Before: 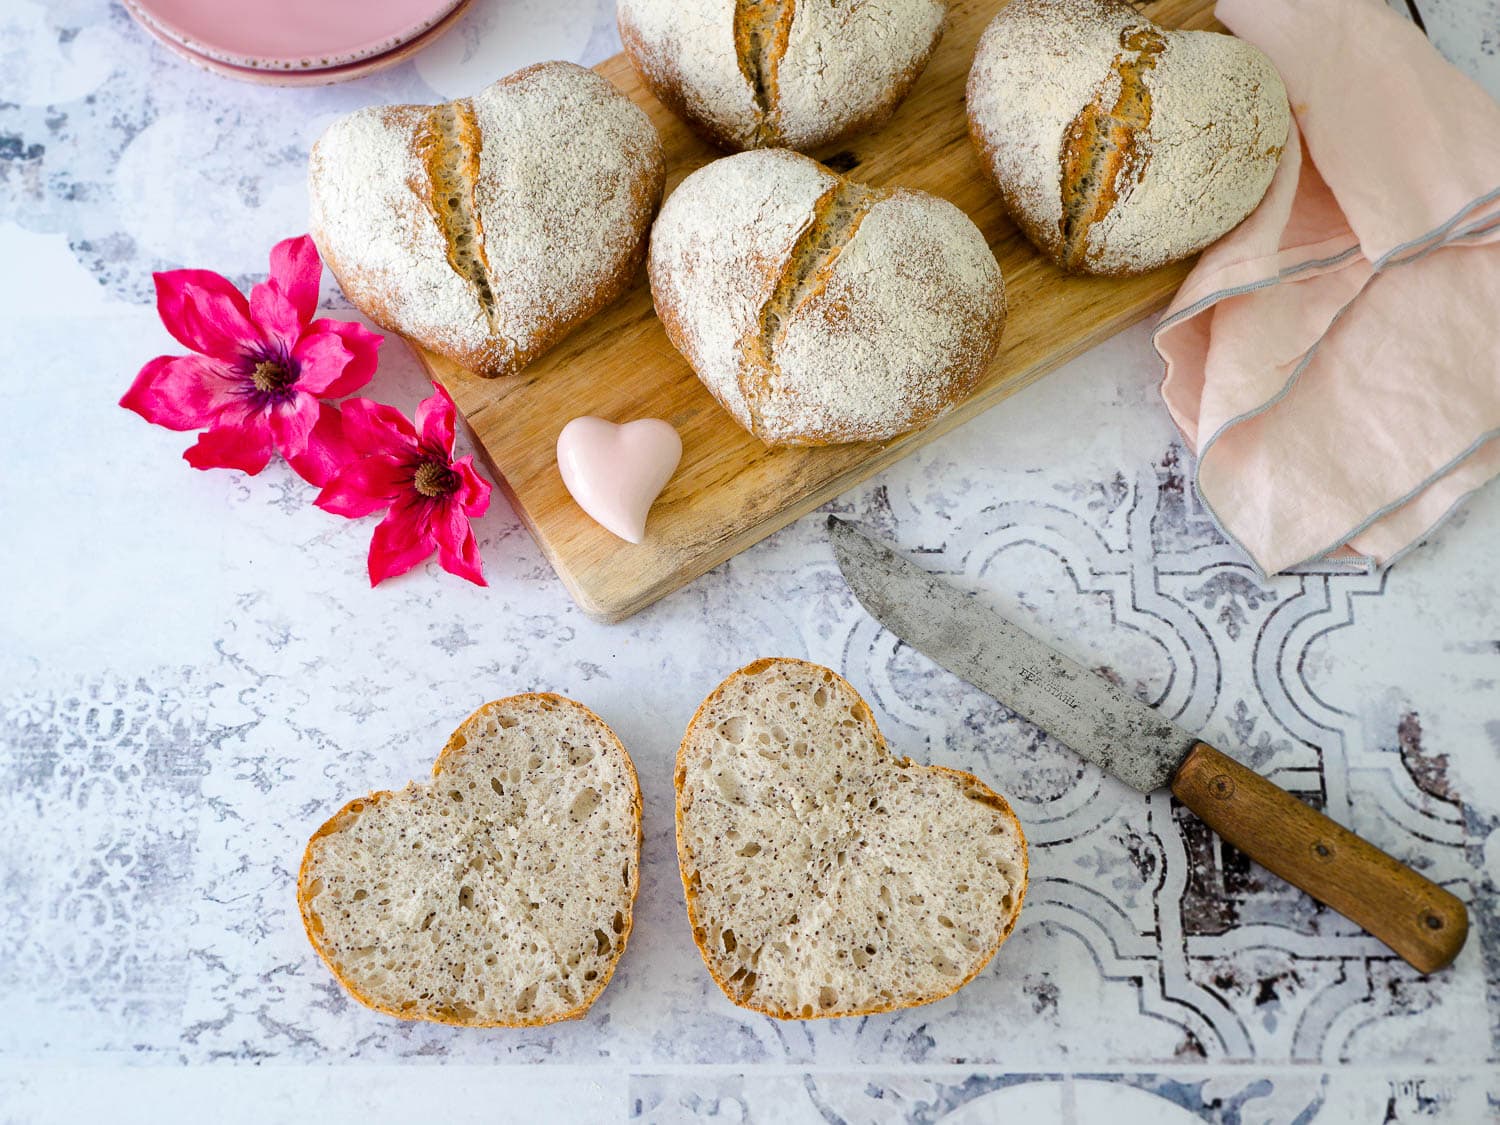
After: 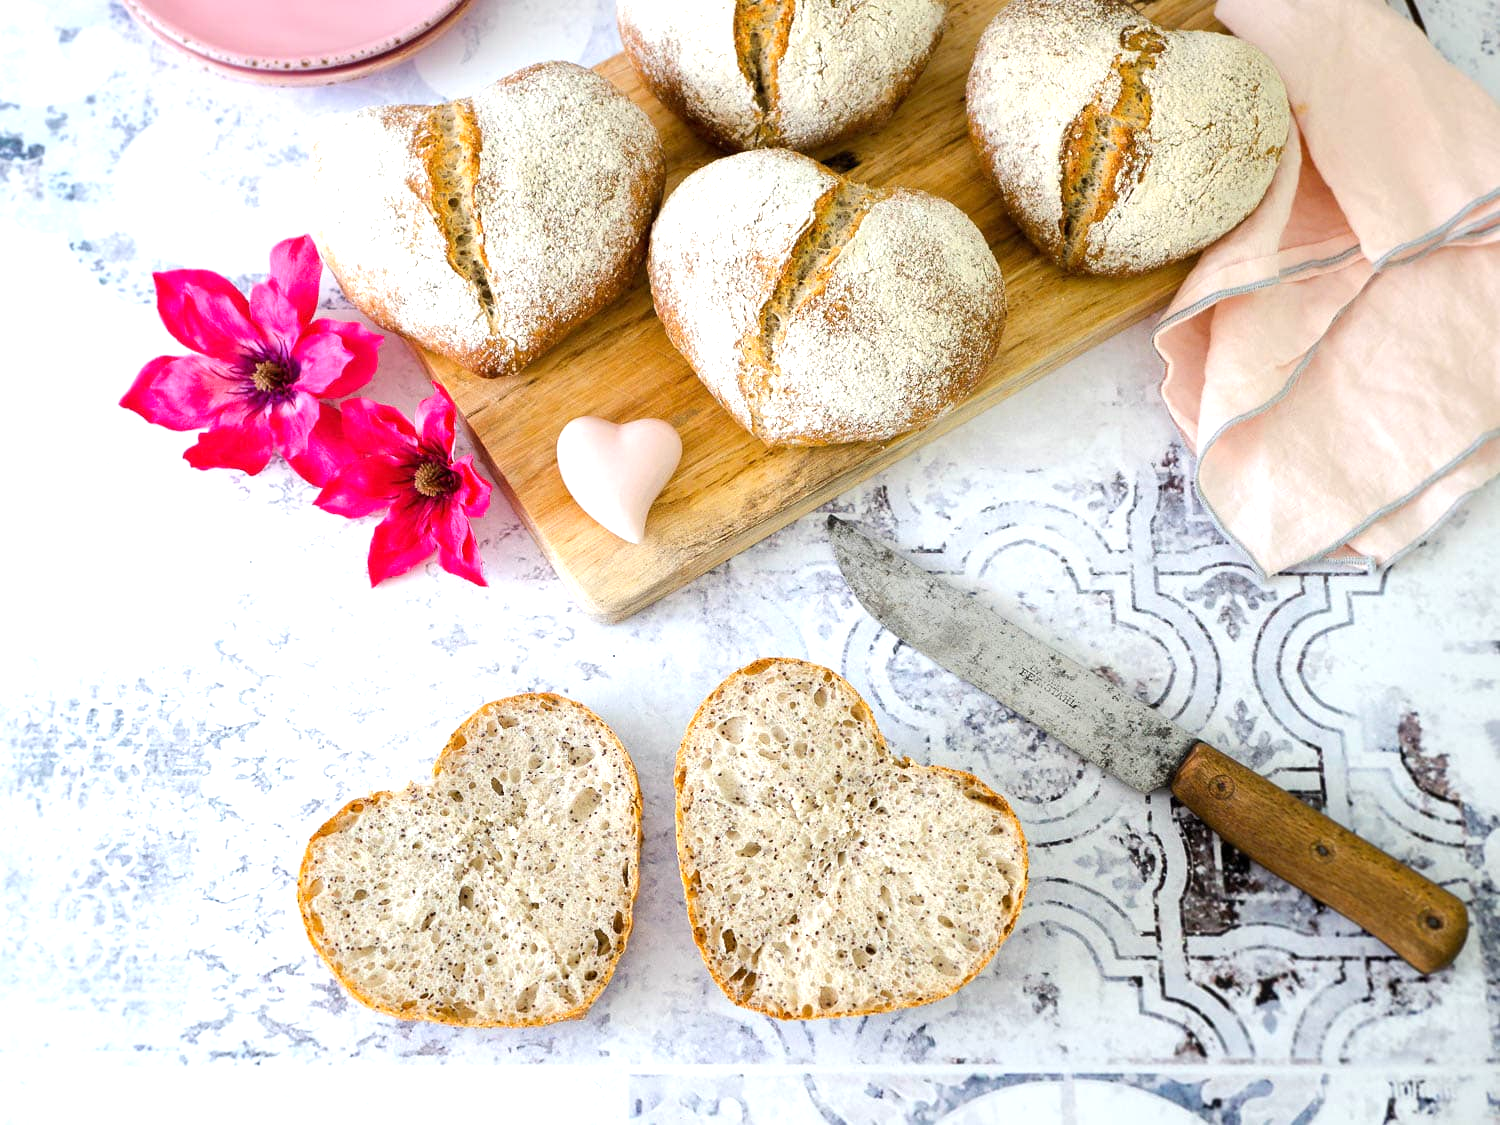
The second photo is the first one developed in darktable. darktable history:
tone equalizer: on, module defaults
exposure: exposure 0.609 EV, compensate highlight preservation false
